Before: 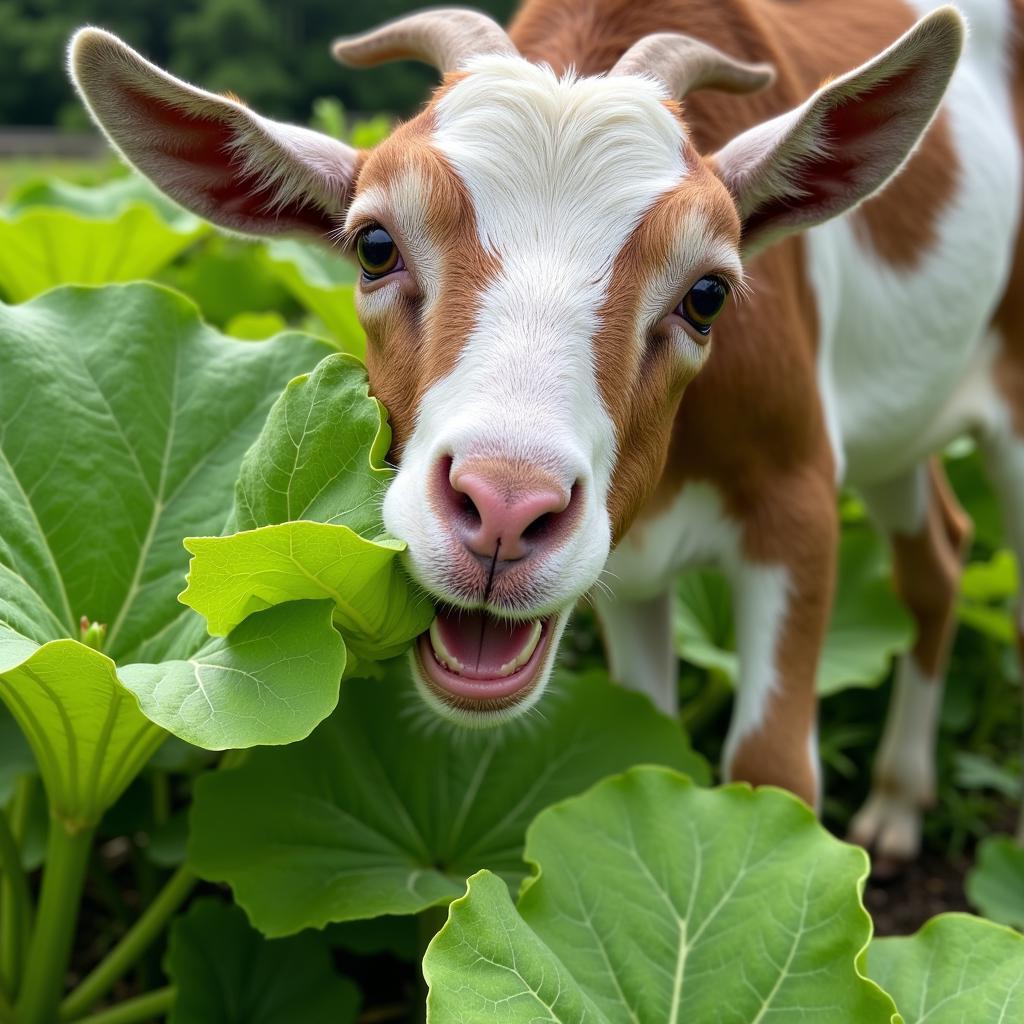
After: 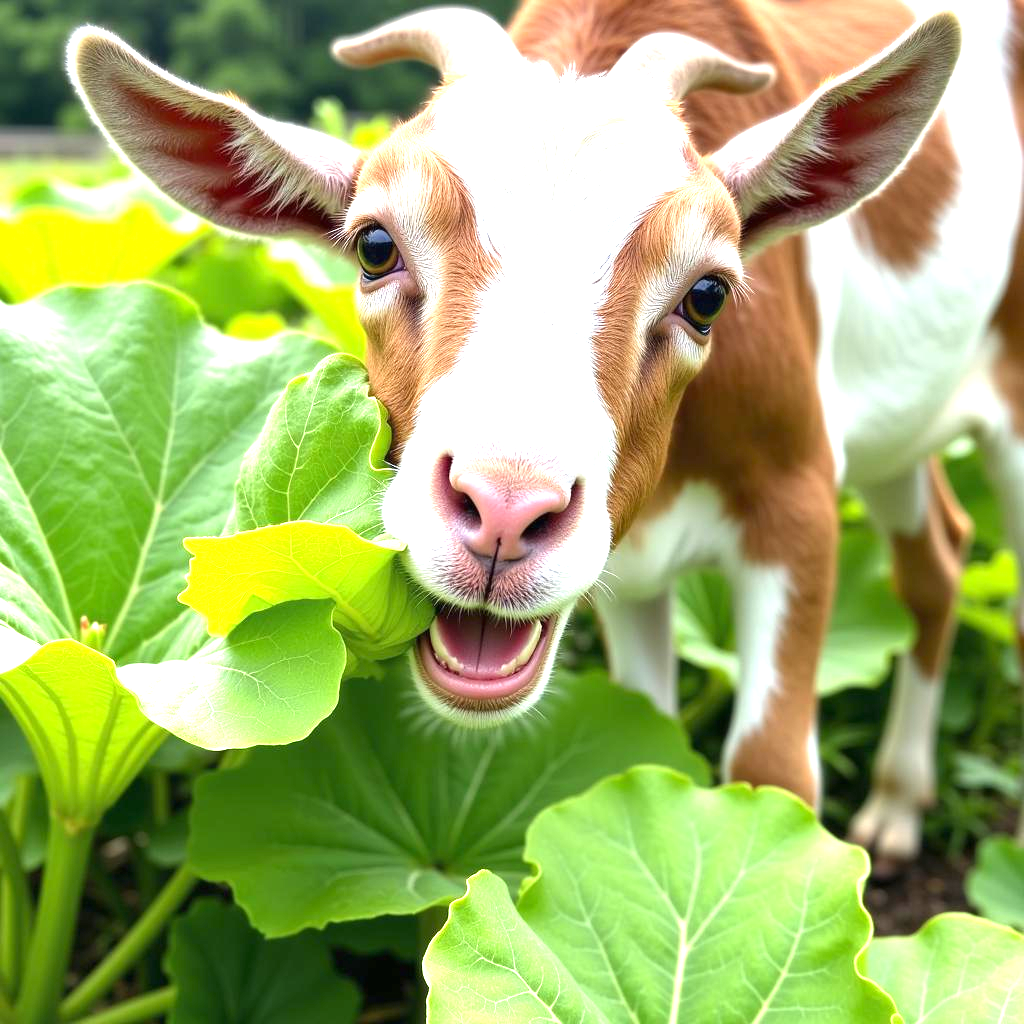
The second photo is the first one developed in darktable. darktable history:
levels: levels [0, 0.48, 0.961]
exposure: black level correction 0, exposure 1.337 EV, compensate highlight preservation false
